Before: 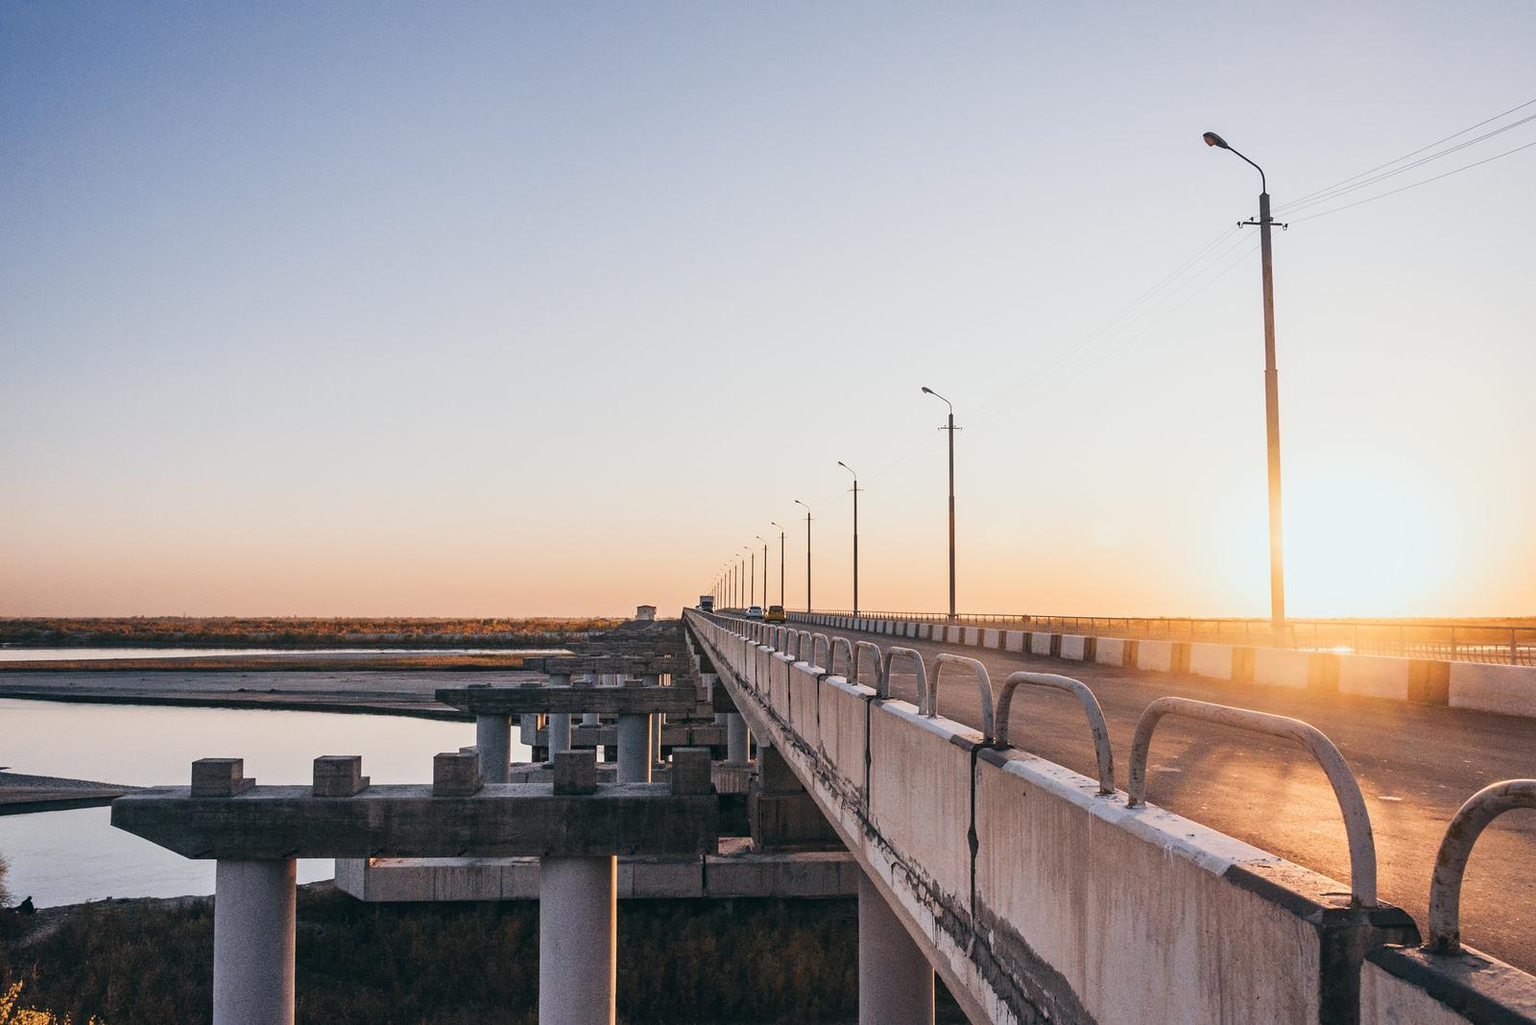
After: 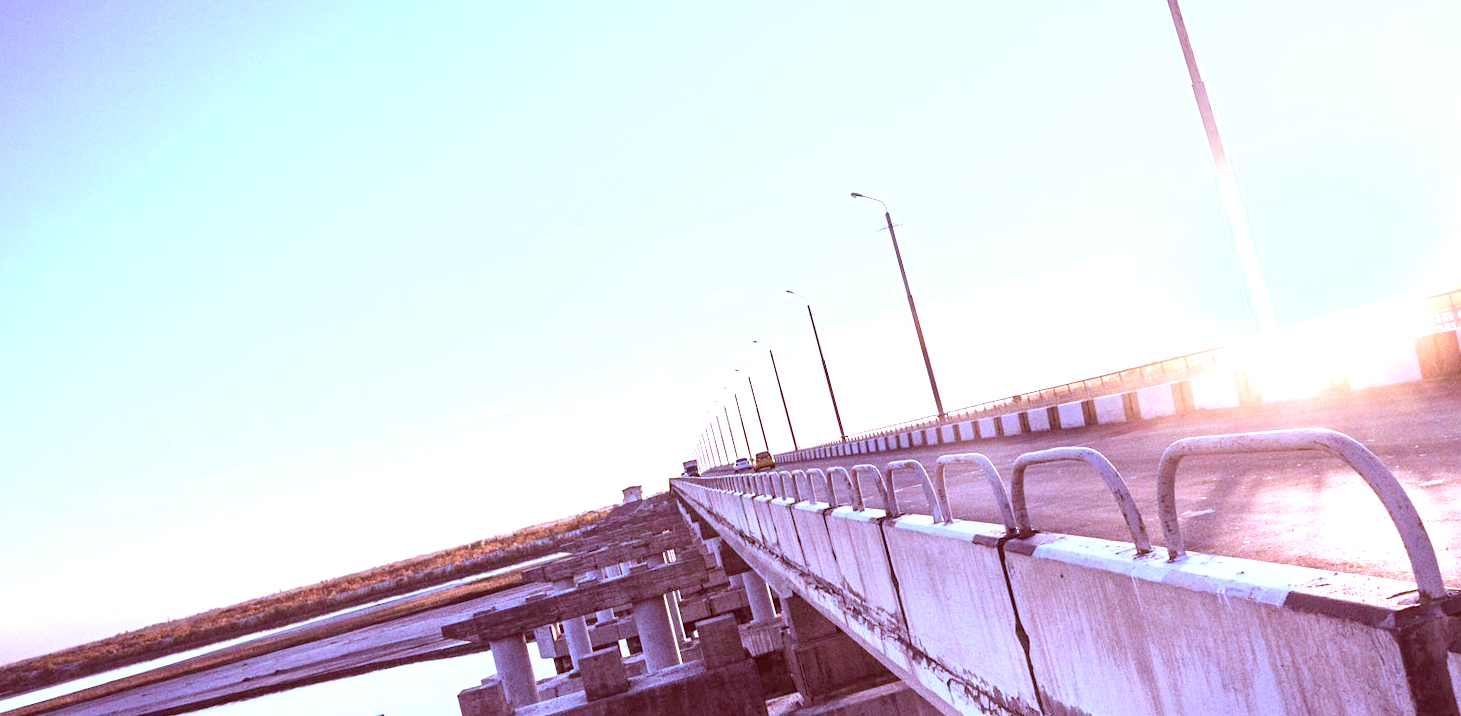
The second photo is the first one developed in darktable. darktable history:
rotate and perspective: rotation -14.8°, crop left 0.1, crop right 0.903, crop top 0.25, crop bottom 0.748
color correction: highlights a* 9.03, highlights b* 8.71, shadows a* 40, shadows b* 40, saturation 0.8
exposure: black level correction 0, exposure 1.2 EV, compensate exposure bias true, compensate highlight preservation false
color calibration: illuminant as shot in camera, x 0.462, y 0.419, temperature 2651.64 K
